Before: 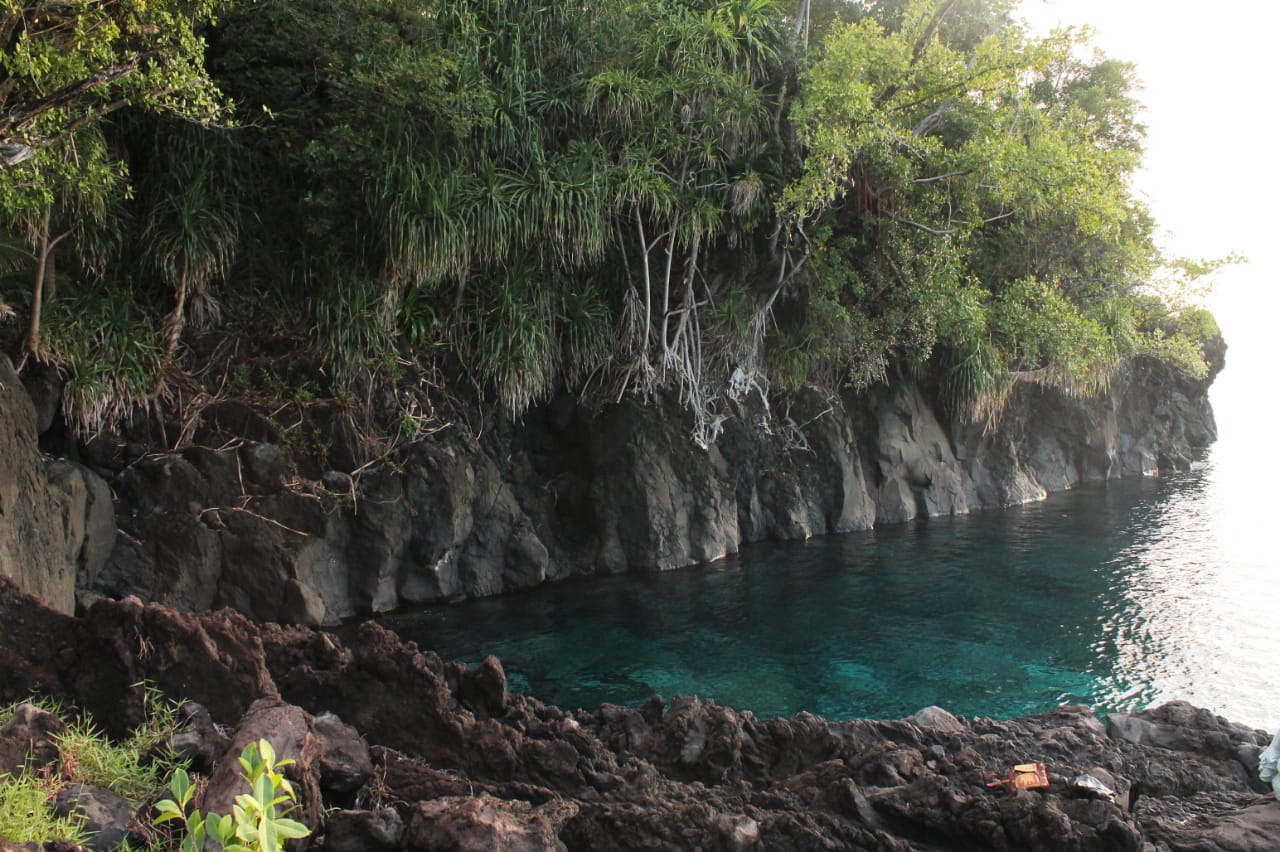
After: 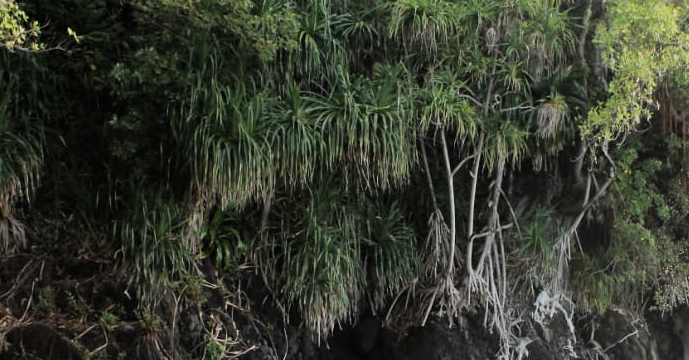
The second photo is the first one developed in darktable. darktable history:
filmic rgb: black relative exposure -7.65 EV, white relative exposure 4.56 EV, hardness 3.61, contrast 1.05
crop: left 15.306%, top 9.065%, right 30.789%, bottom 48.638%
exposure: exposure 0.493 EV, compensate highlight preservation false
